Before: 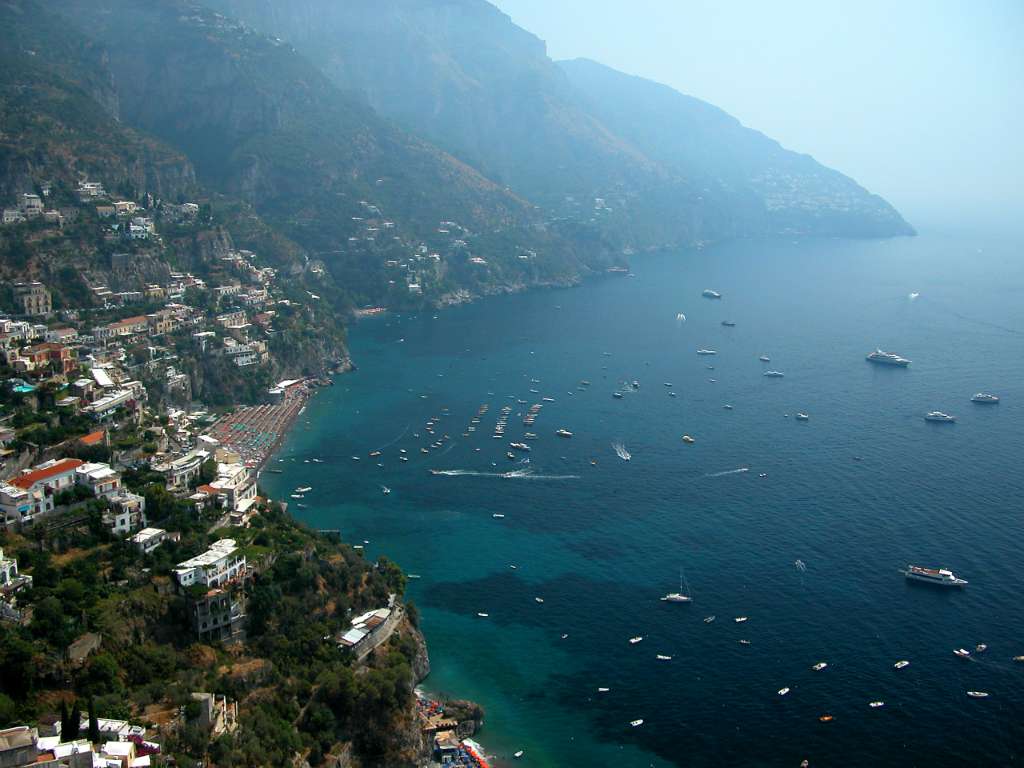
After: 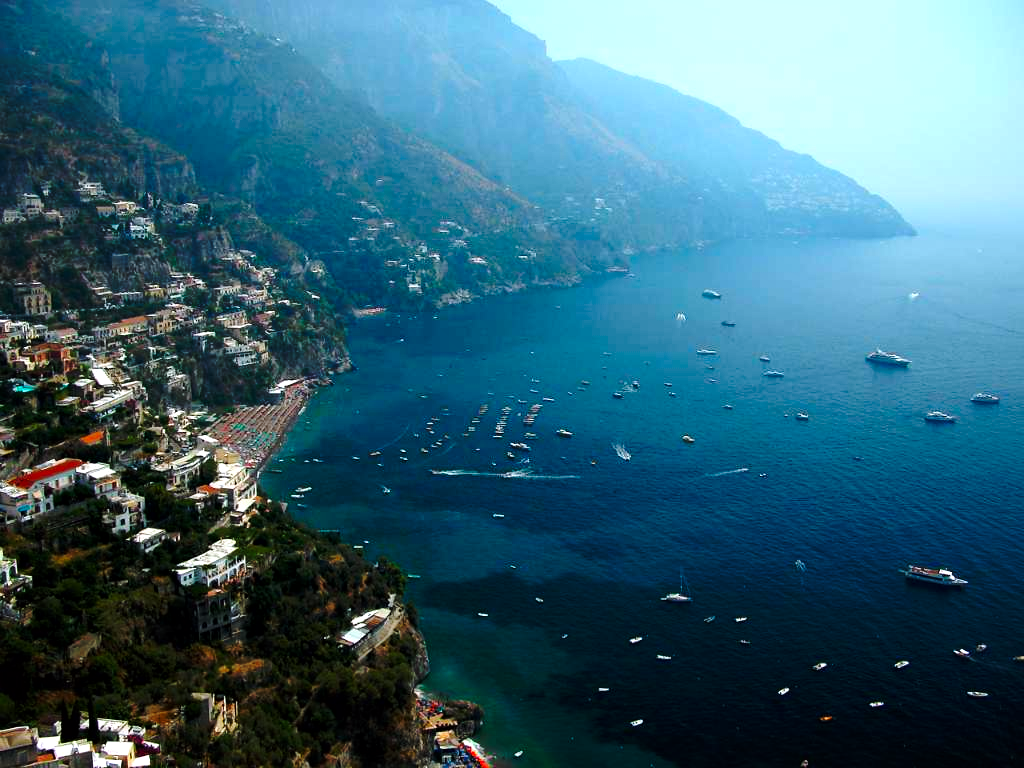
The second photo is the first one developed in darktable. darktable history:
local contrast: mode bilateral grid, contrast 20, coarseness 50, detail 120%, midtone range 0.2
base curve: curves: ch0 [(0, 0) (0.073, 0.04) (0.157, 0.139) (0.492, 0.492) (0.758, 0.758) (1, 1)], preserve colors none
color balance: lift [1, 1.001, 0.999, 1.001], gamma [1, 1.004, 1.007, 0.993], gain [1, 0.991, 0.987, 1.013], contrast 10%, output saturation 120%
